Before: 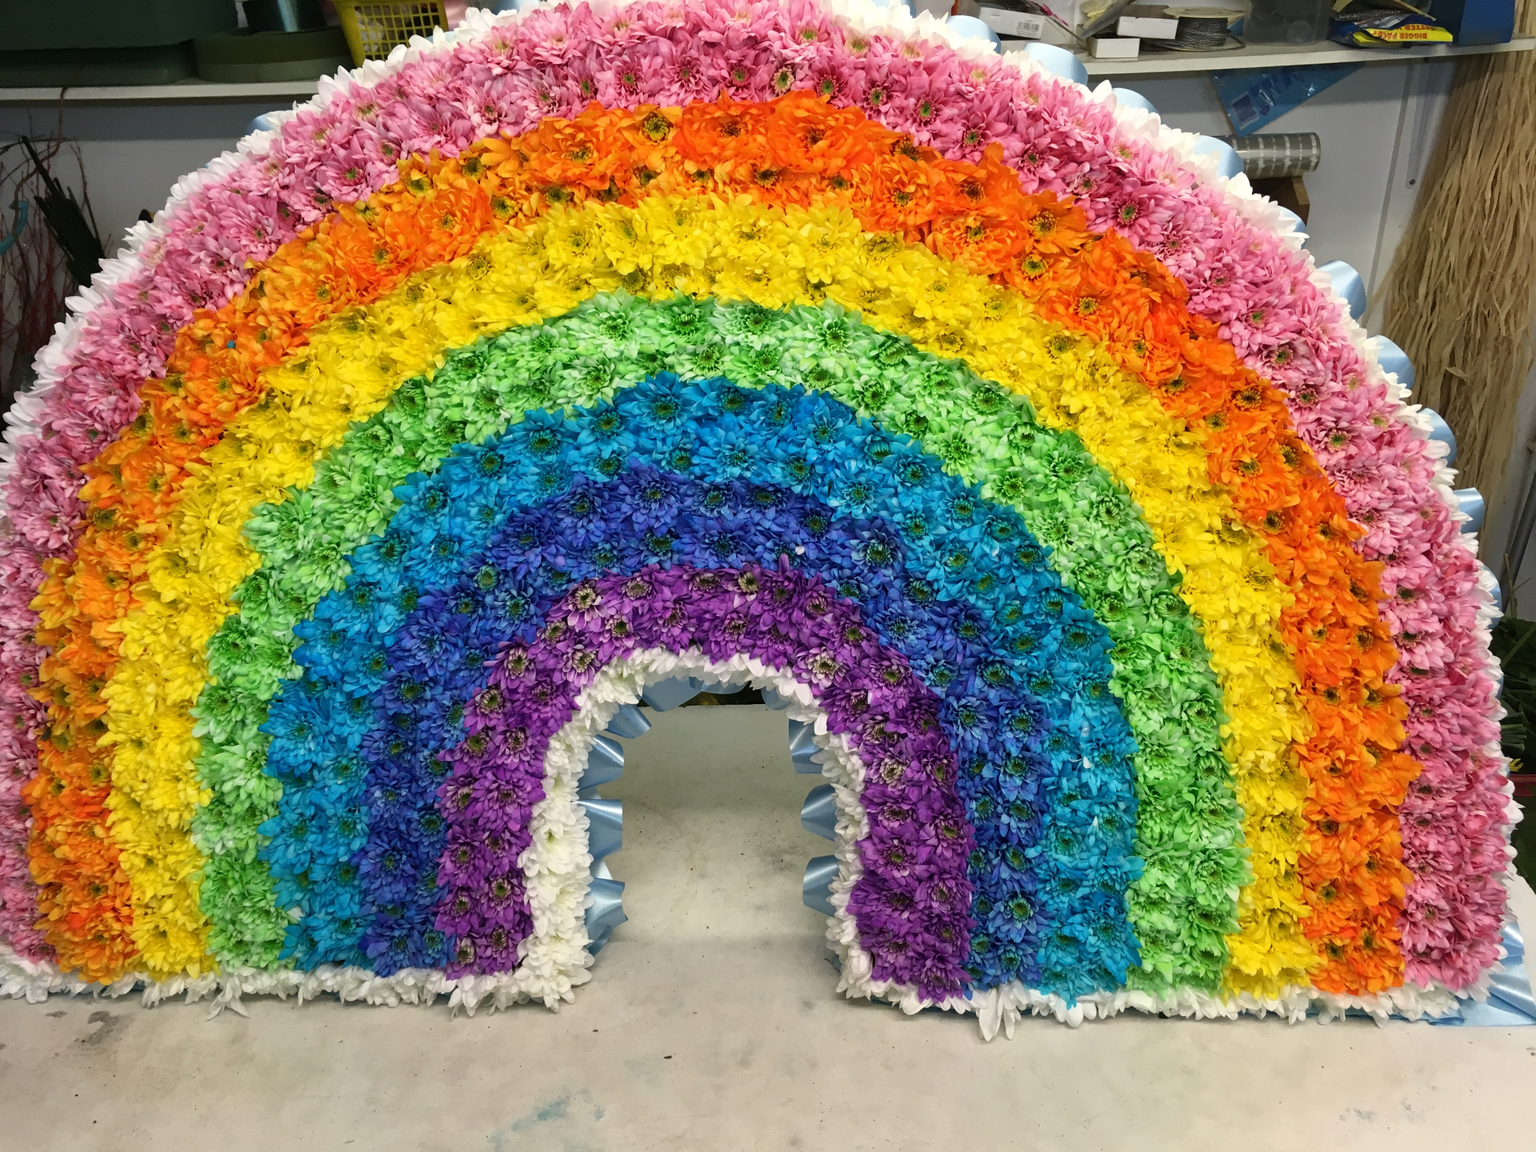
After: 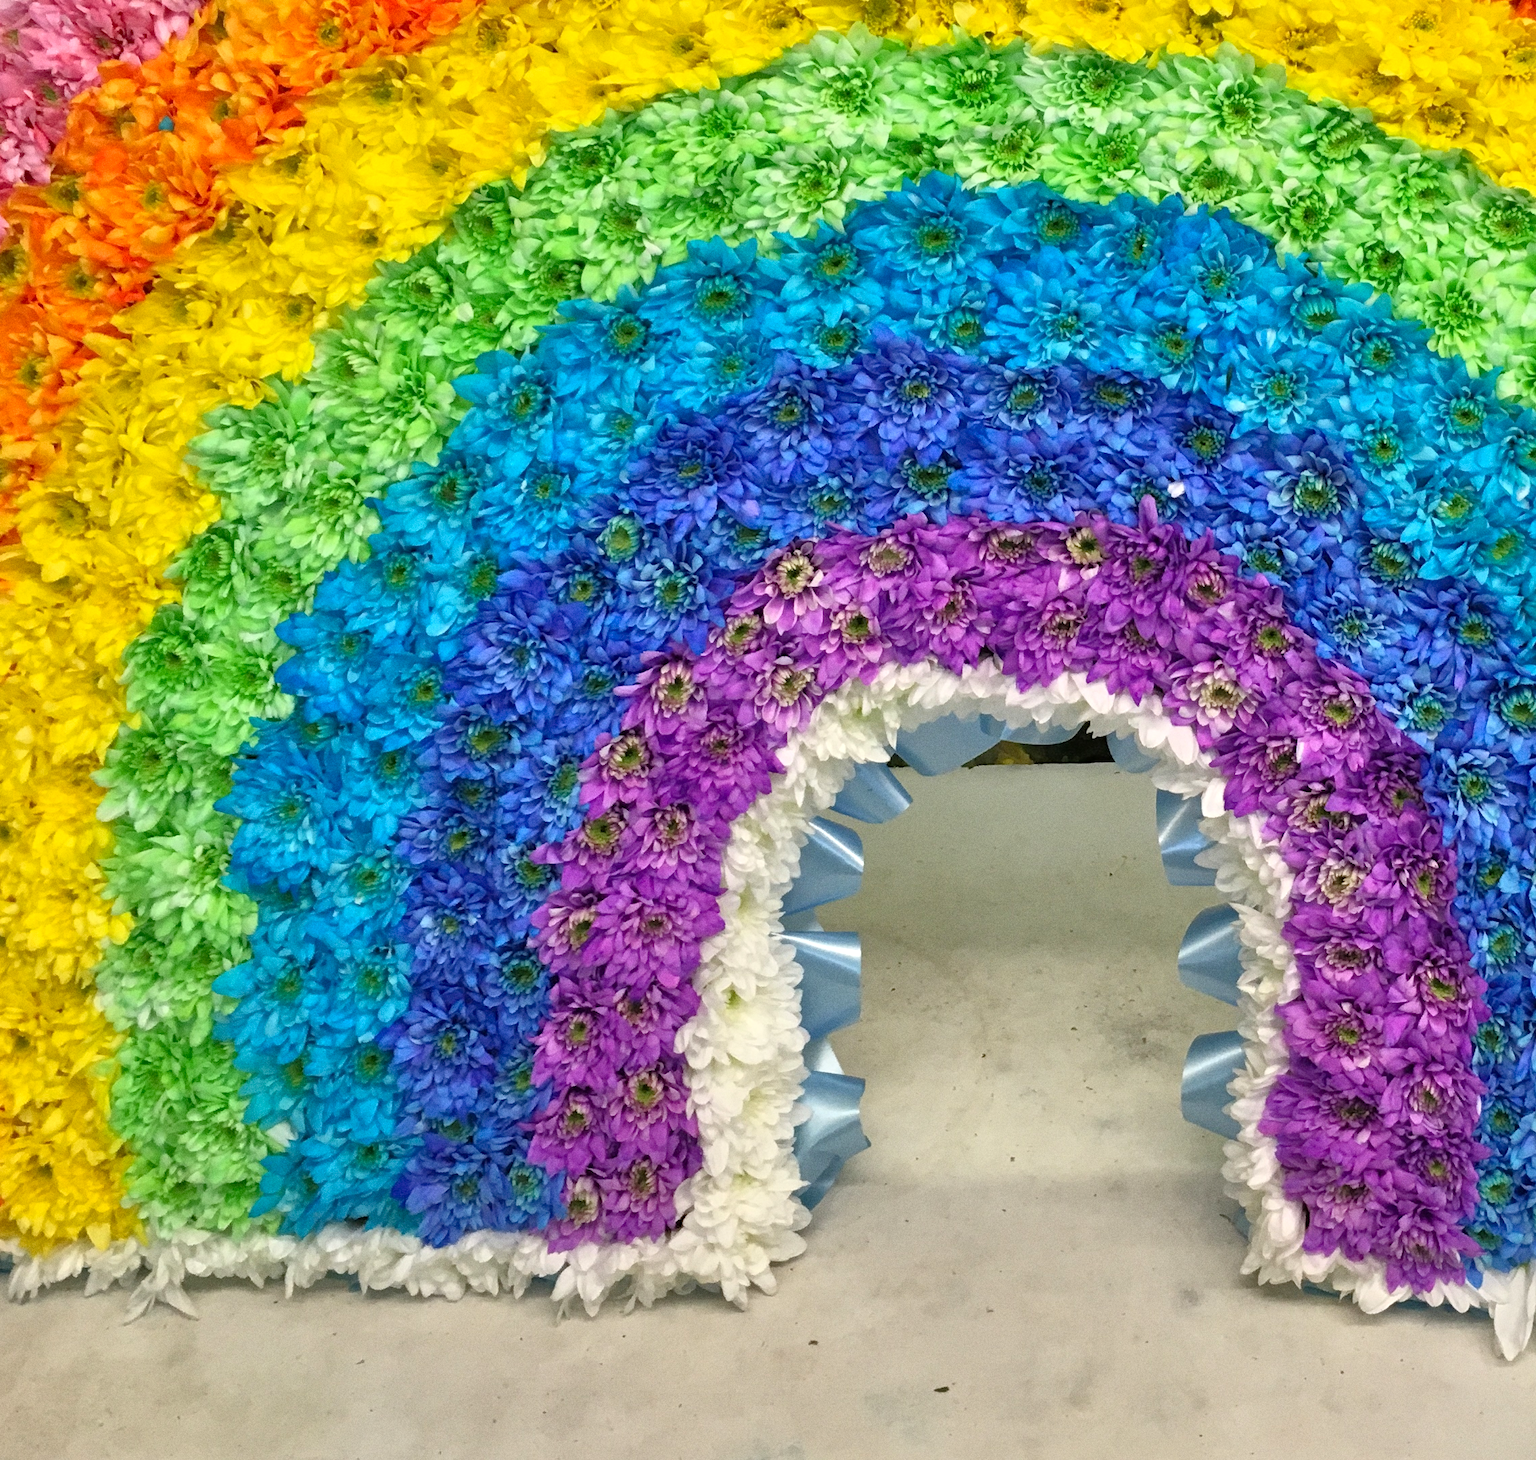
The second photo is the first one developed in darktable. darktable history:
crop: left 8.966%, top 23.852%, right 34.699%, bottom 4.703%
tone equalizer: -7 EV 0.15 EV, -6 EV 0.6 EV, -5 EV 1.15 EV, -4 EV 1.33 EV, -3 EV 1.15 EV, -2 EV 0.6 EV, -1 EV 0.15 EV, mask exposure compensation -0.5 EV
contrast brightness saturation: contrast 0.04, saturation 0.07
grain: coarseness 0.09 ISO
